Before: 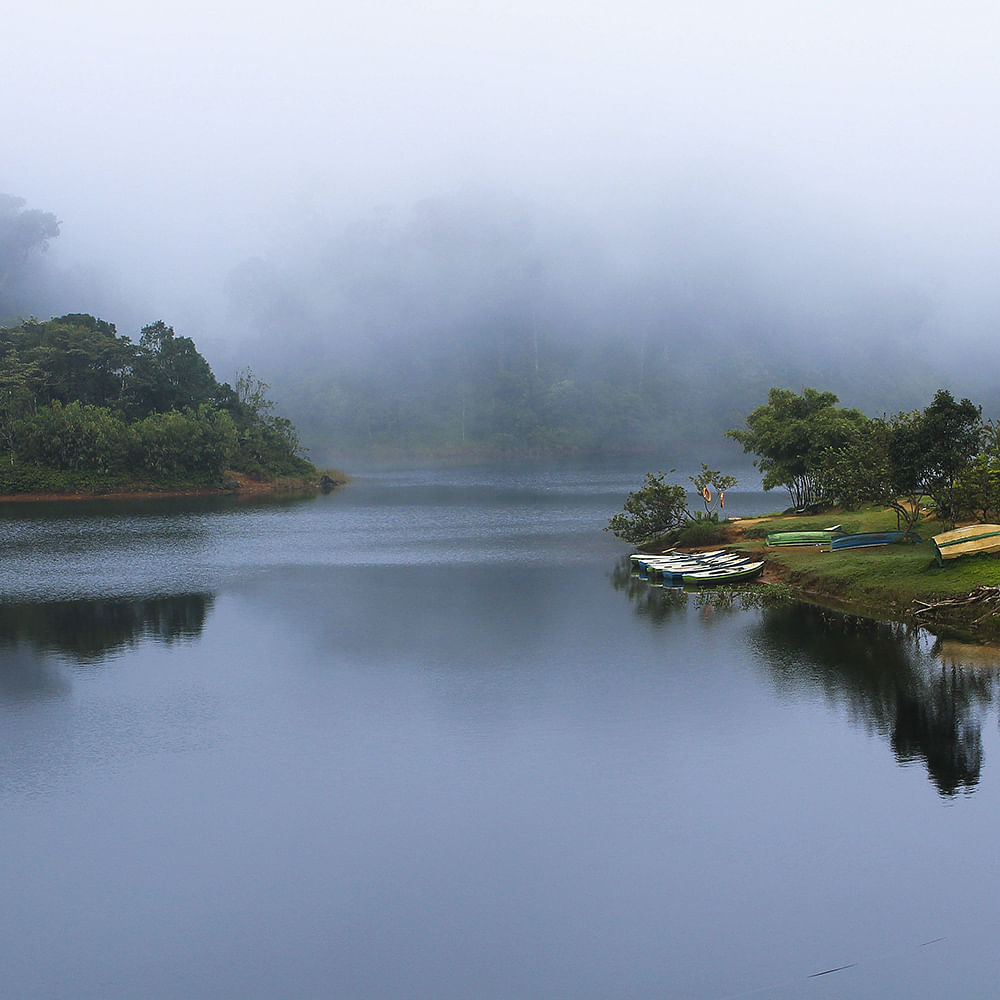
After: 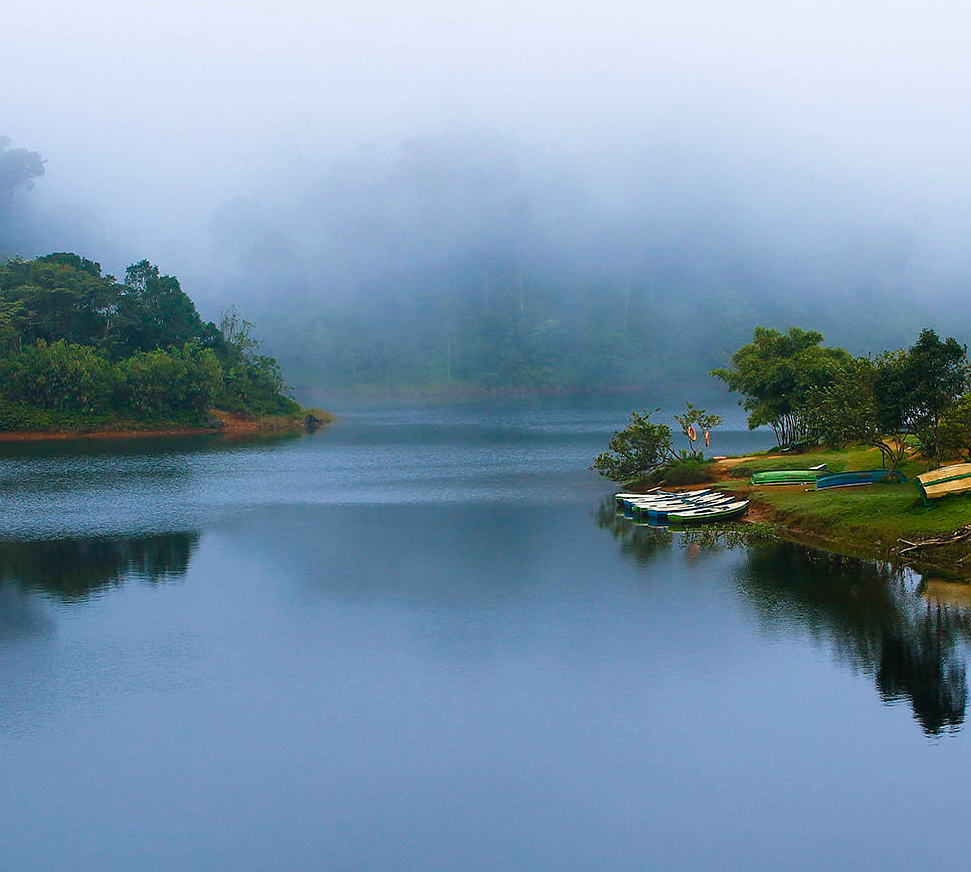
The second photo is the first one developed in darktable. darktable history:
crop: left 1.507%, top 6.147%, right 1.379%, bottom 6.637%
velvia: on, module defaults
color balance rgb: perceptual saturation grading › global saturation 20%, perceptual saturation grading › highlights -25%, perceptual saturation grading › shadows 25%
